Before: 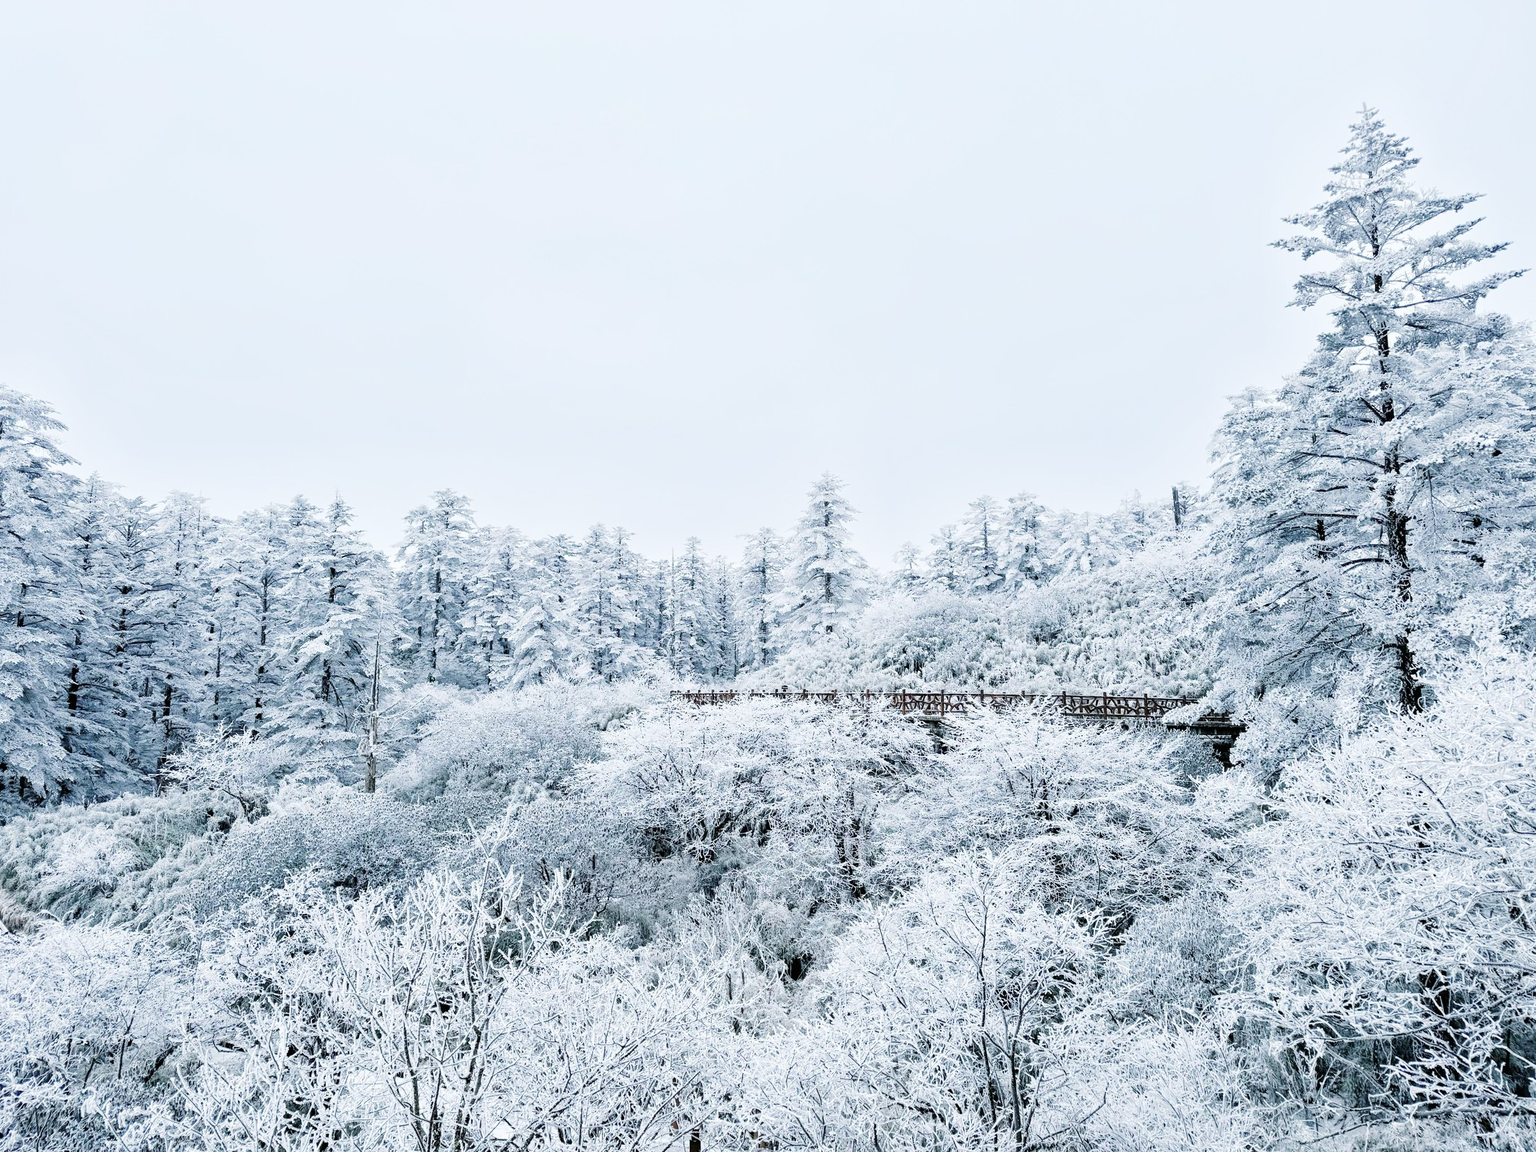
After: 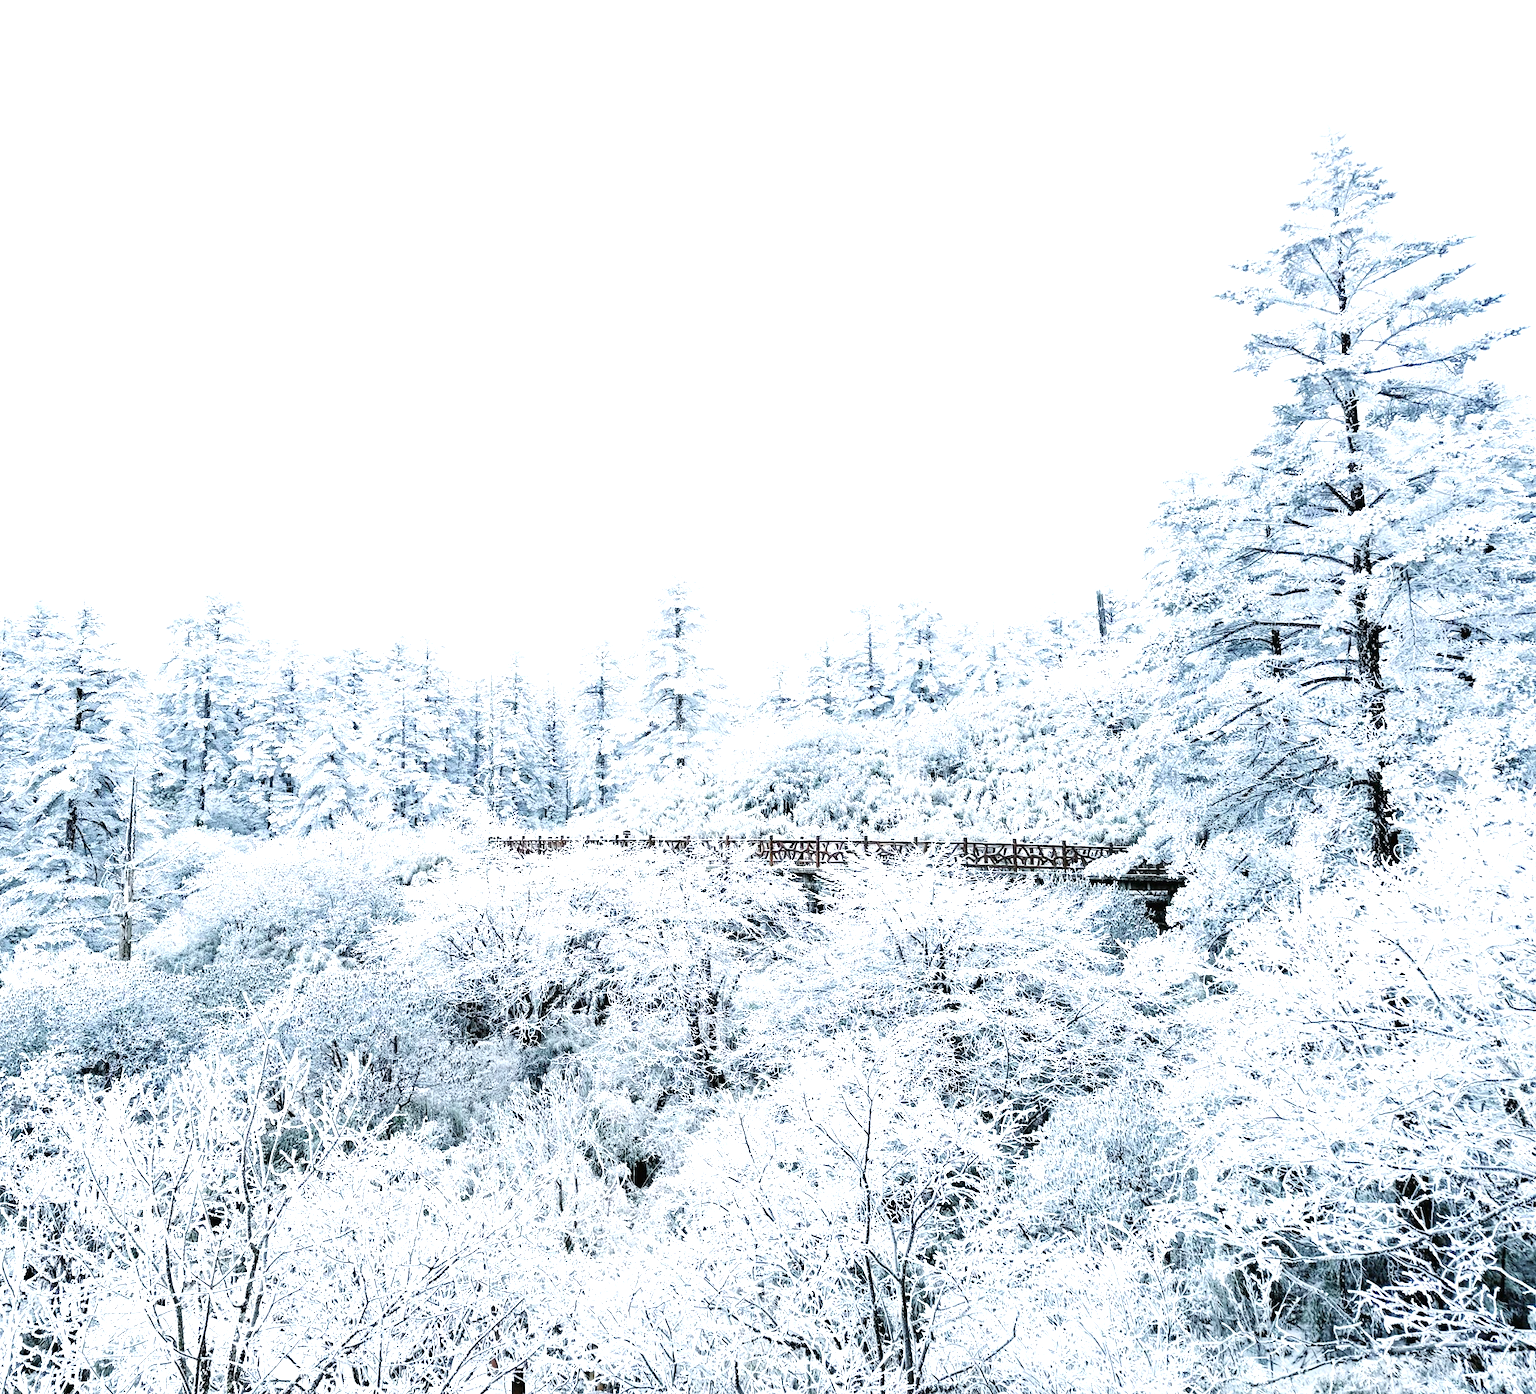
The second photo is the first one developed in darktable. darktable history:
crop: left 17.416%, bottom 0.044%
exposure: black level correction 0, exposure 0.692 EV, compensate highlight preservation false
